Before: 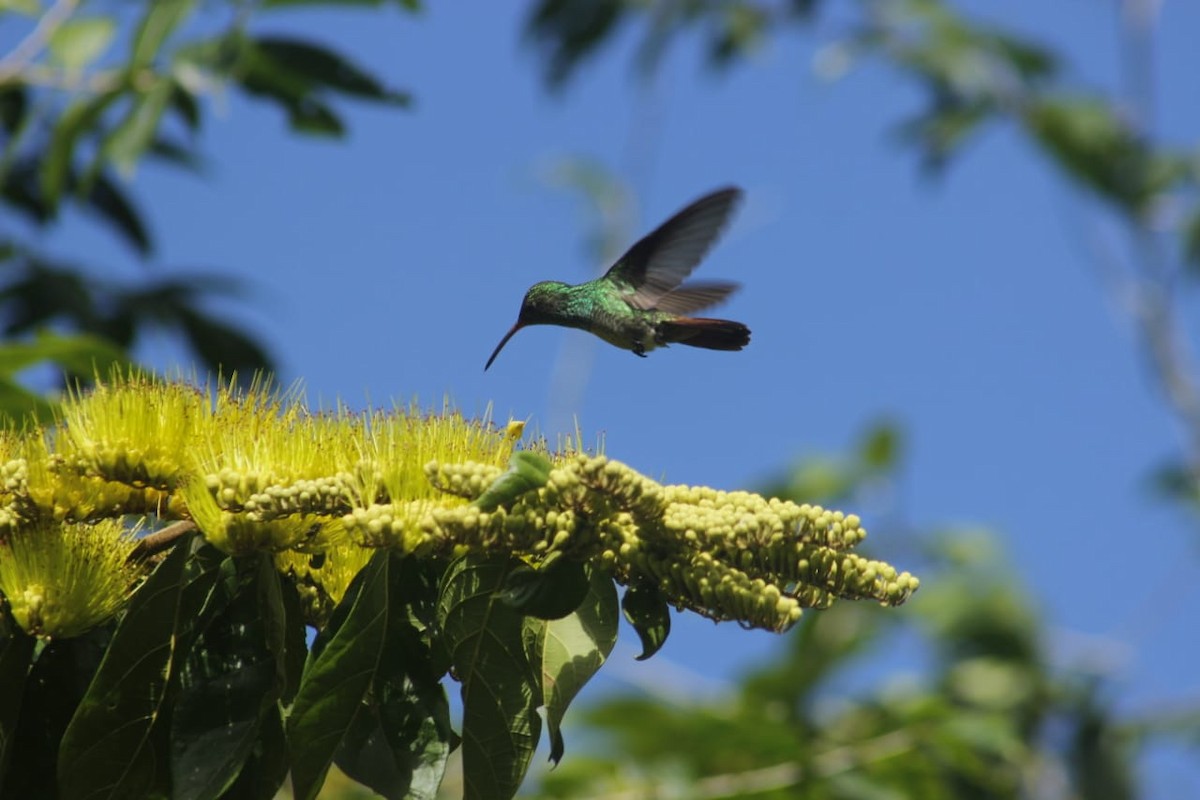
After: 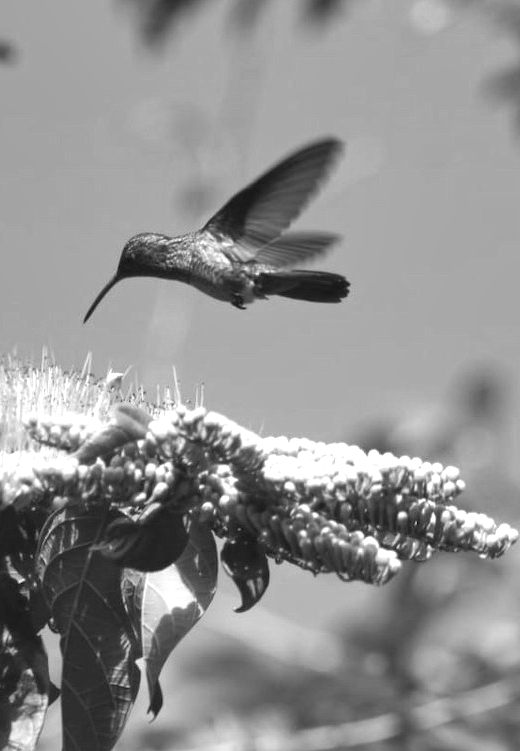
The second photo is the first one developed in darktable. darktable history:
exposure: exposure 0.935 EV, compensate highlight preservation false
crop: left 33.452%, top 6.025%, right 23.155%
shadows and highlights: highlights color adjustment 0%, soften with gaussian
local contrast: highlights 100%, shadows 100%, detail 120%, midtone range 0.2
monochrome: a 1.94, b -0.638
